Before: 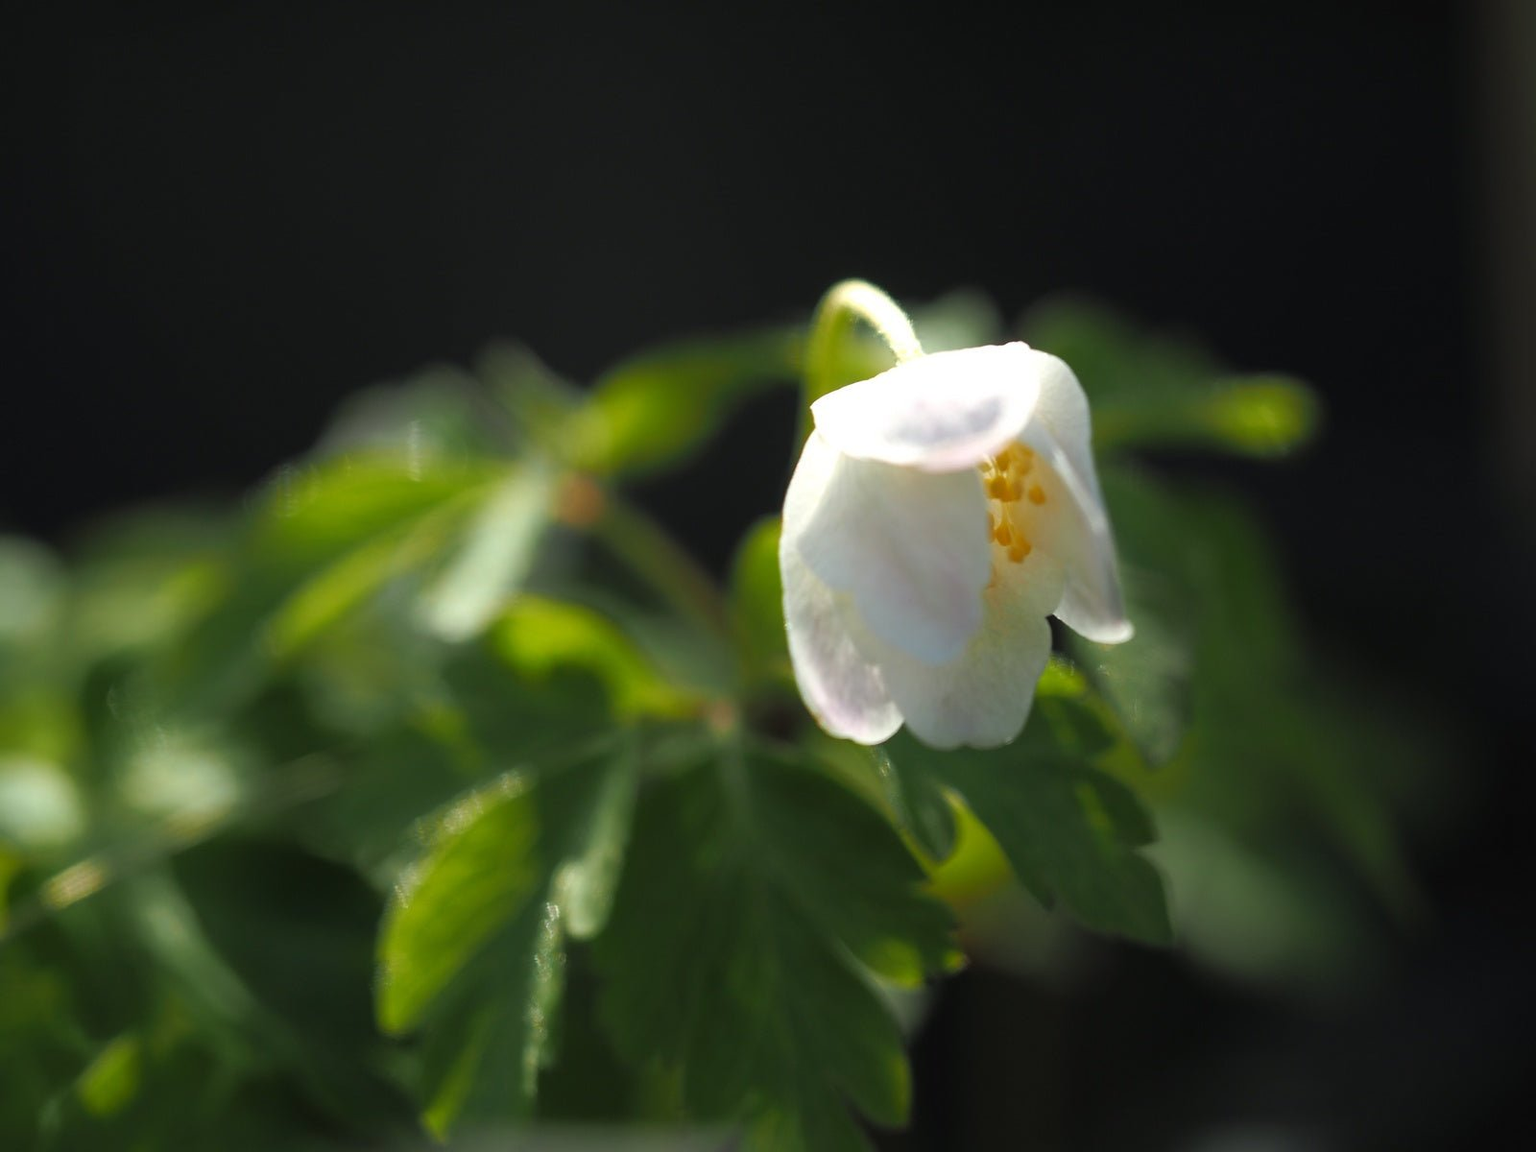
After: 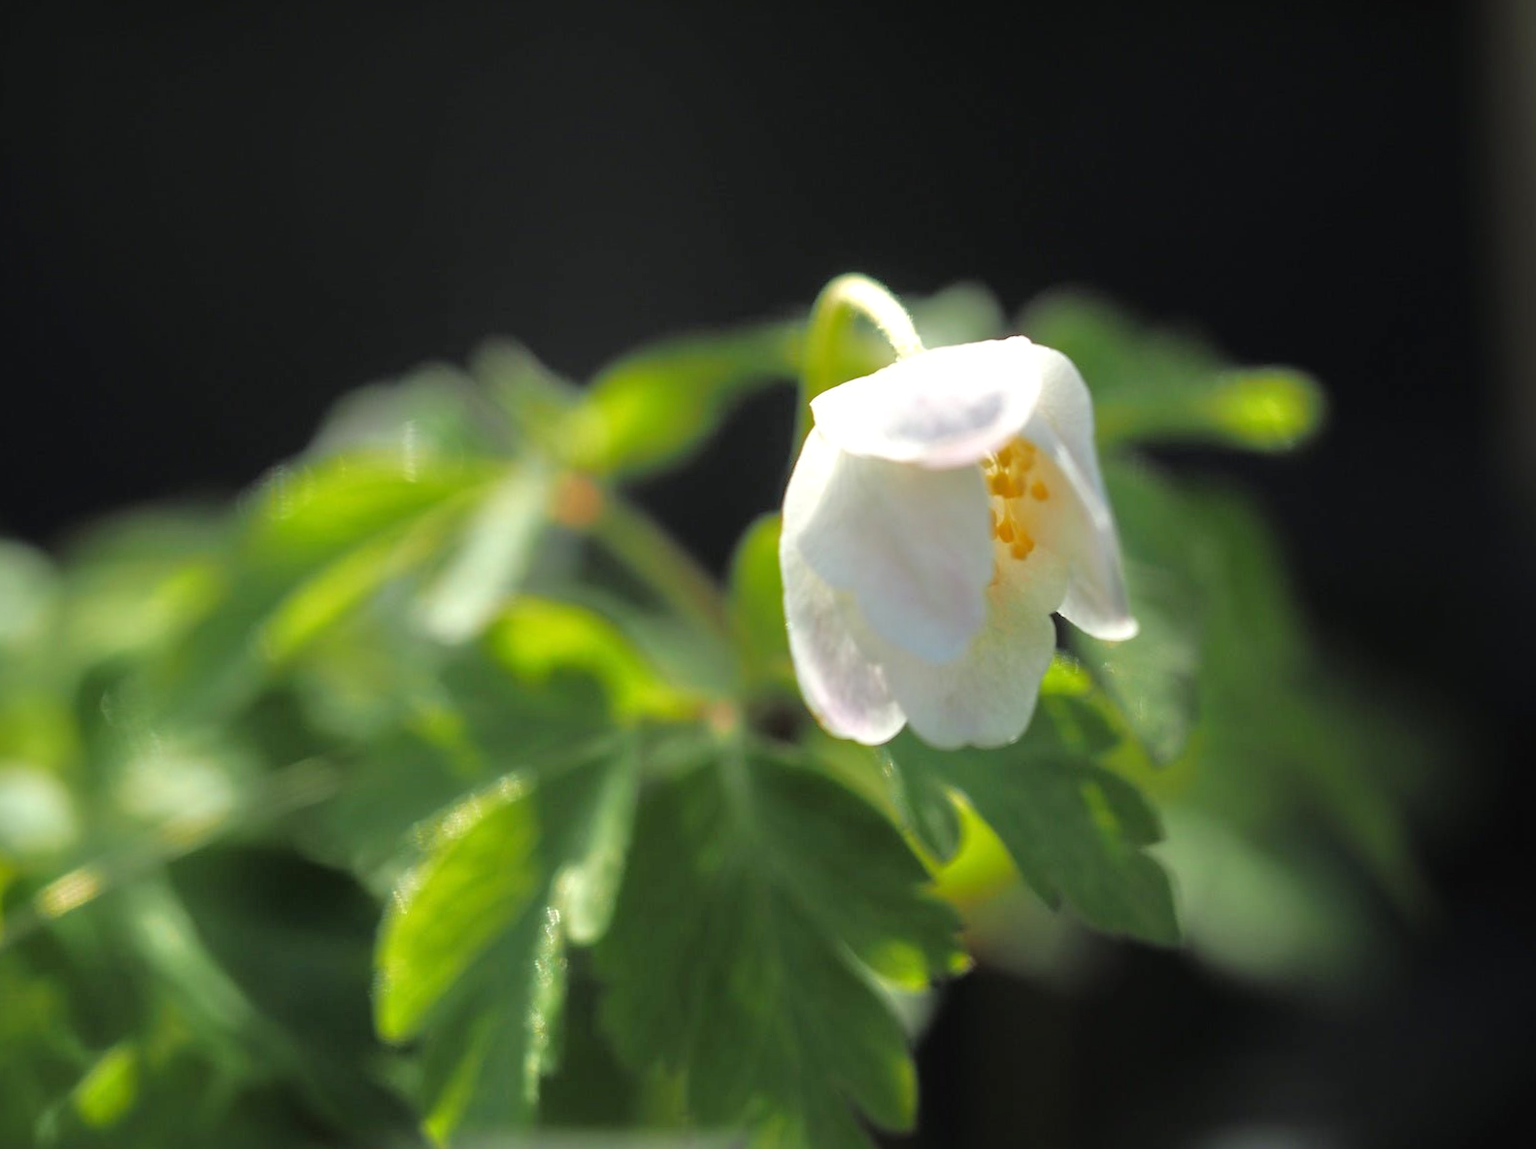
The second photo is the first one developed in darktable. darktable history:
rotate and perspective: rotation -0.45°, automatic cropping original format, crop left 0.008, crop right 0.992, crop top 0.012, crop bottom 0.988
tone equalizer: -7 EV 0.15 EV, -6 EV 0.6 EV, -5 EV 1.15 EV, -4 EV 1.33 EV, -3 EV 1.15 EV, -2 EV 0.6 EV, -1 EV 0.15 EV, mask exposure compensation -0.5 EV
